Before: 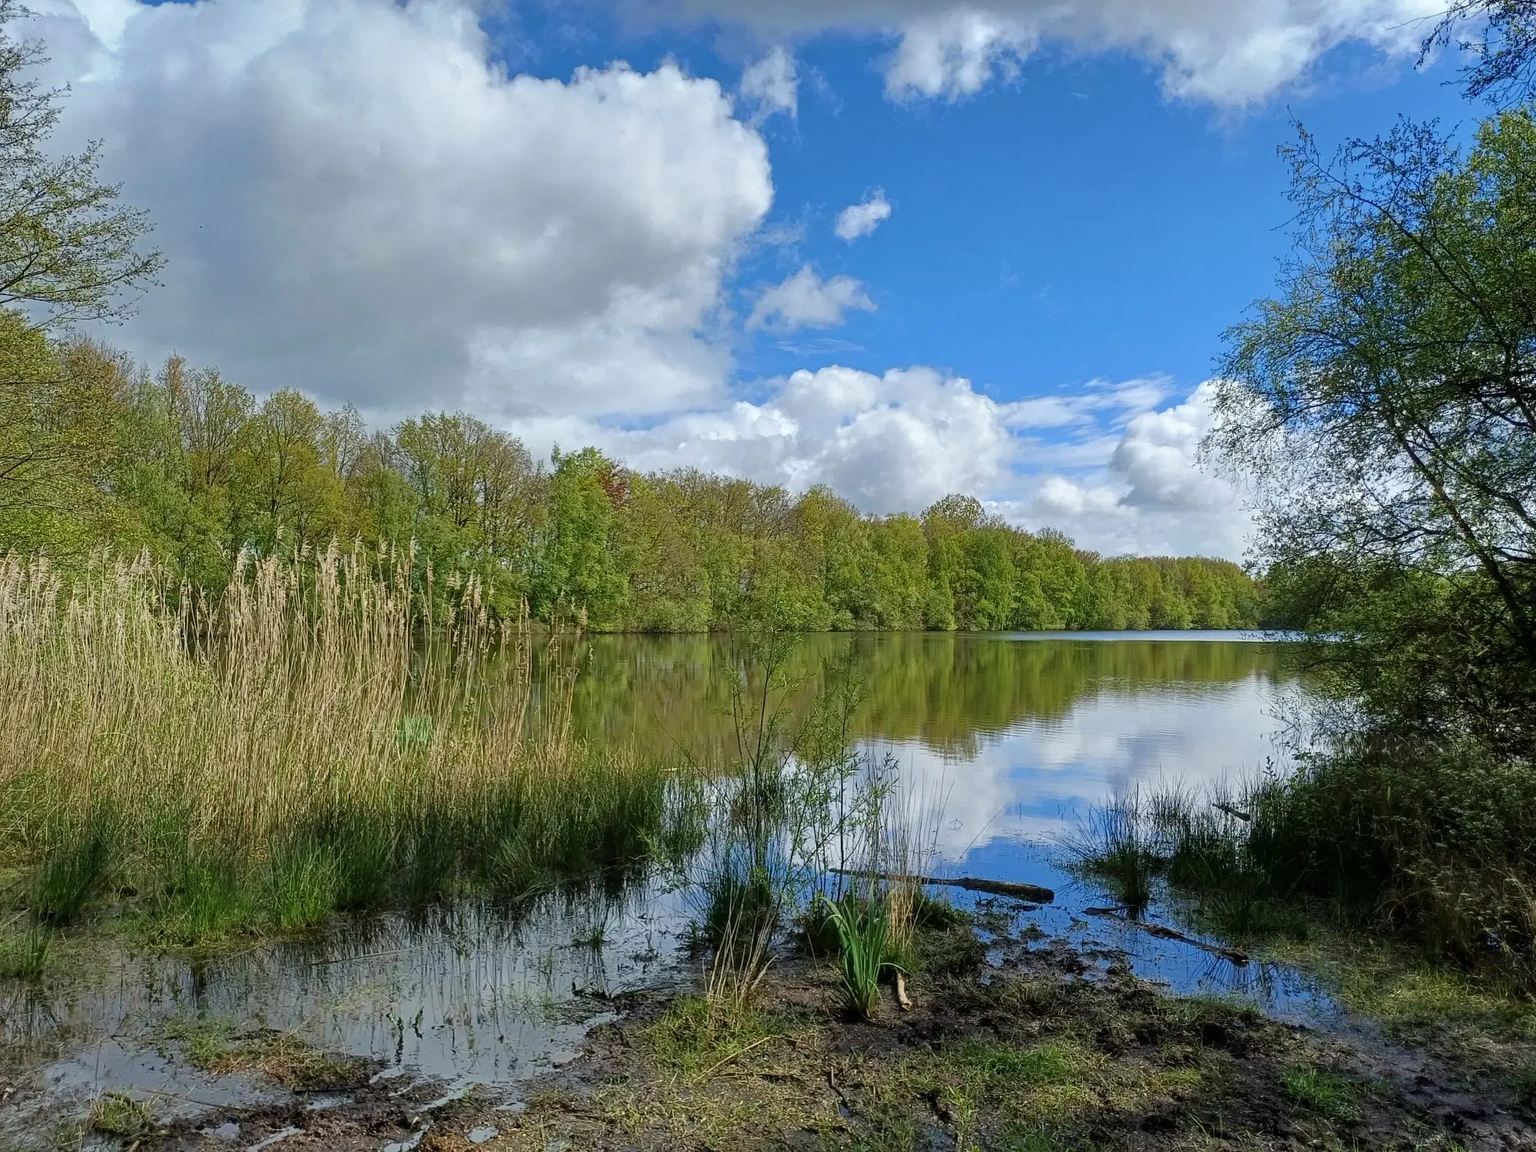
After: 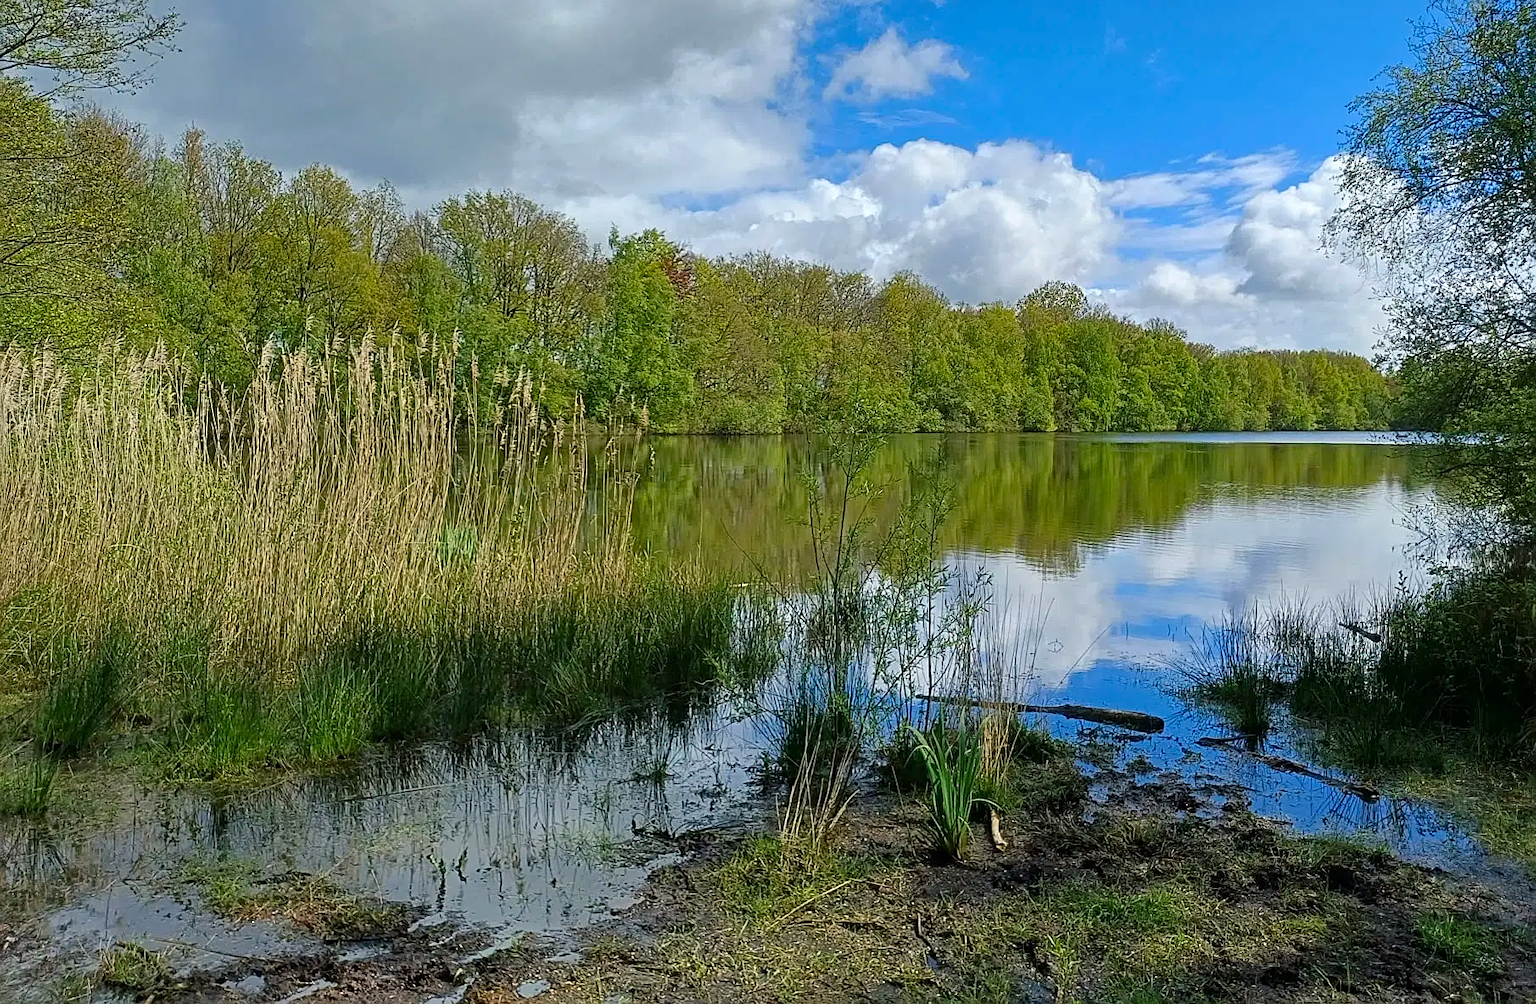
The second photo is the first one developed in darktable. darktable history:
color balance rgb: shadows lift › chroma 2.031%, shadows lift › hue 217.54°, linear chroma grading › global chroma 15.114%, perceptual saturation grading › global saturation 0.42%, saturation formula JzAzBz (2021)
crop: top 20.825%, right 9.445%, bottom 0.228%
sharpen: radius 1.919
